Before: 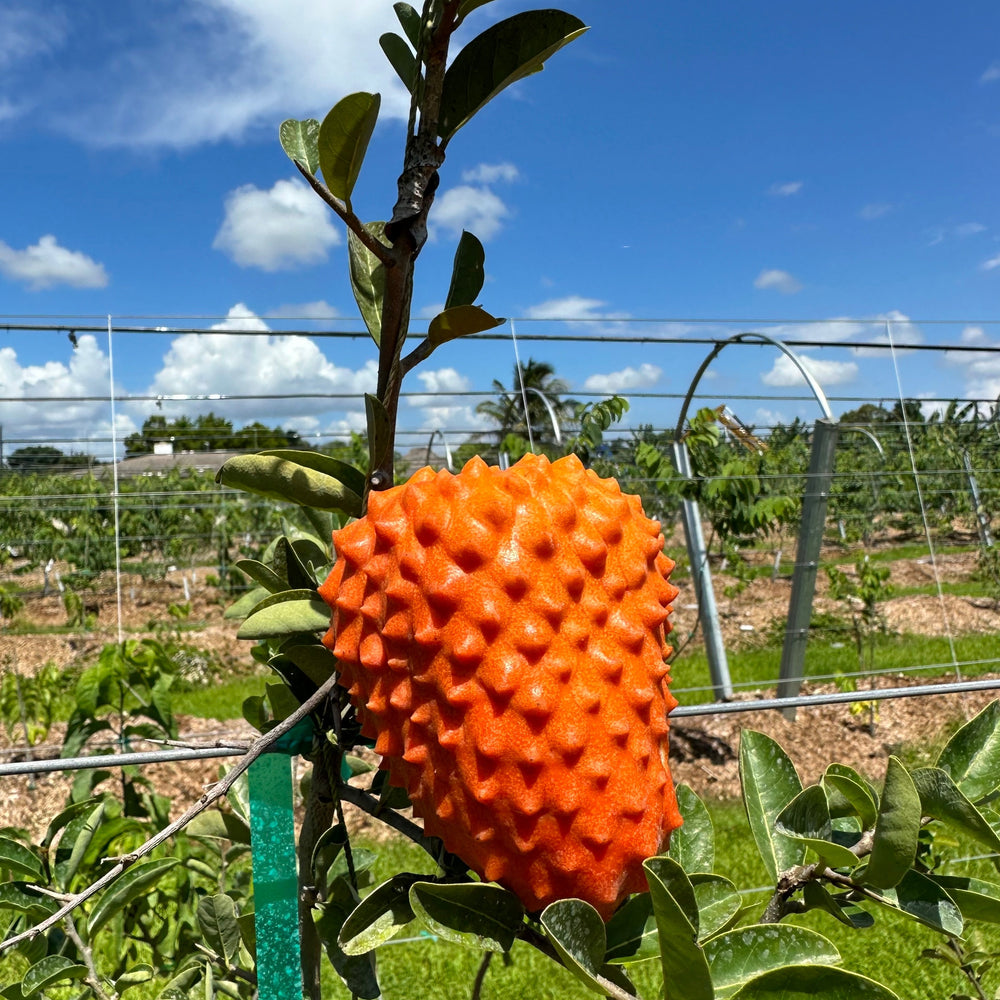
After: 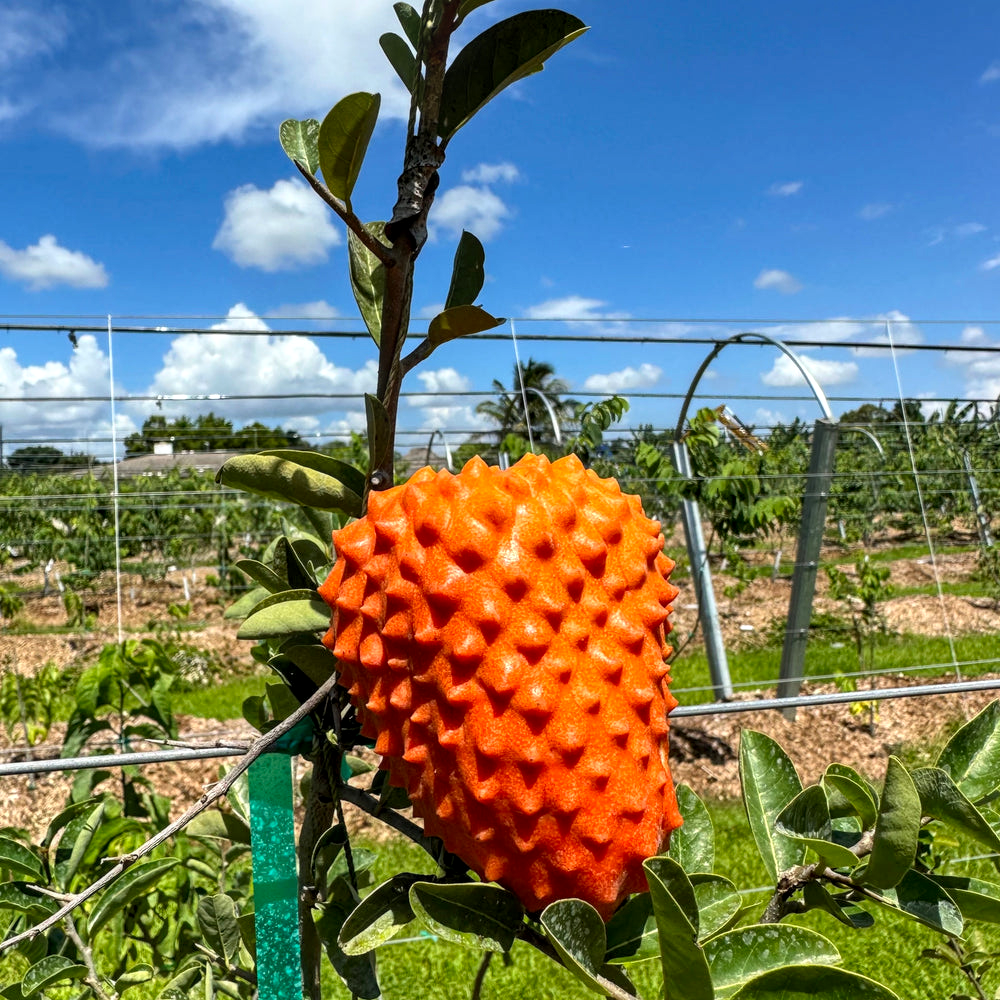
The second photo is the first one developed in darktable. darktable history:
contrast brightness saturation: contrast 0.1, brightness 0.034, saturation 0.093
local contrast: on, module defaults
